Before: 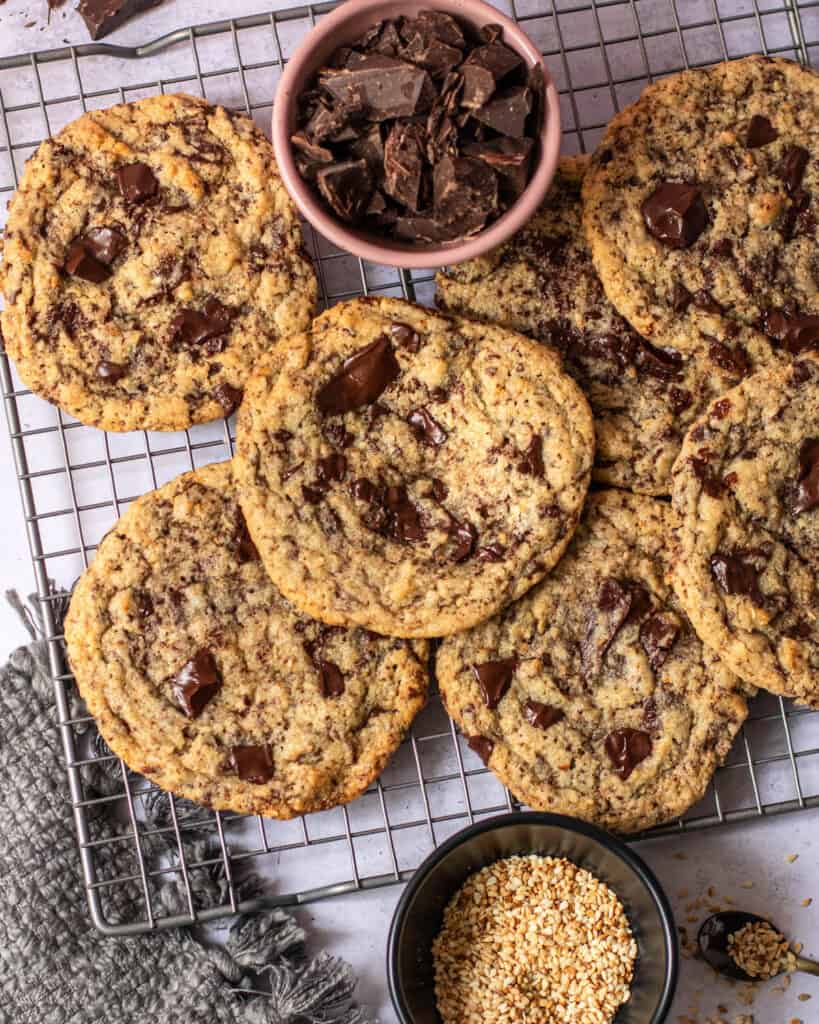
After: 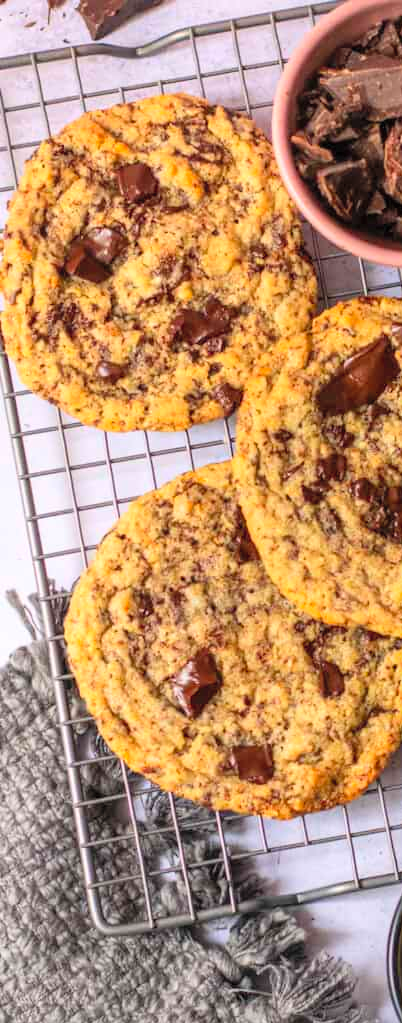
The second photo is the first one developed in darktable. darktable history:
contrast brightness saturation: contrast 0.07, brightness 0.18, saturation 0.4
crop and rotate: left 0%, top 0%, right 50.845%
